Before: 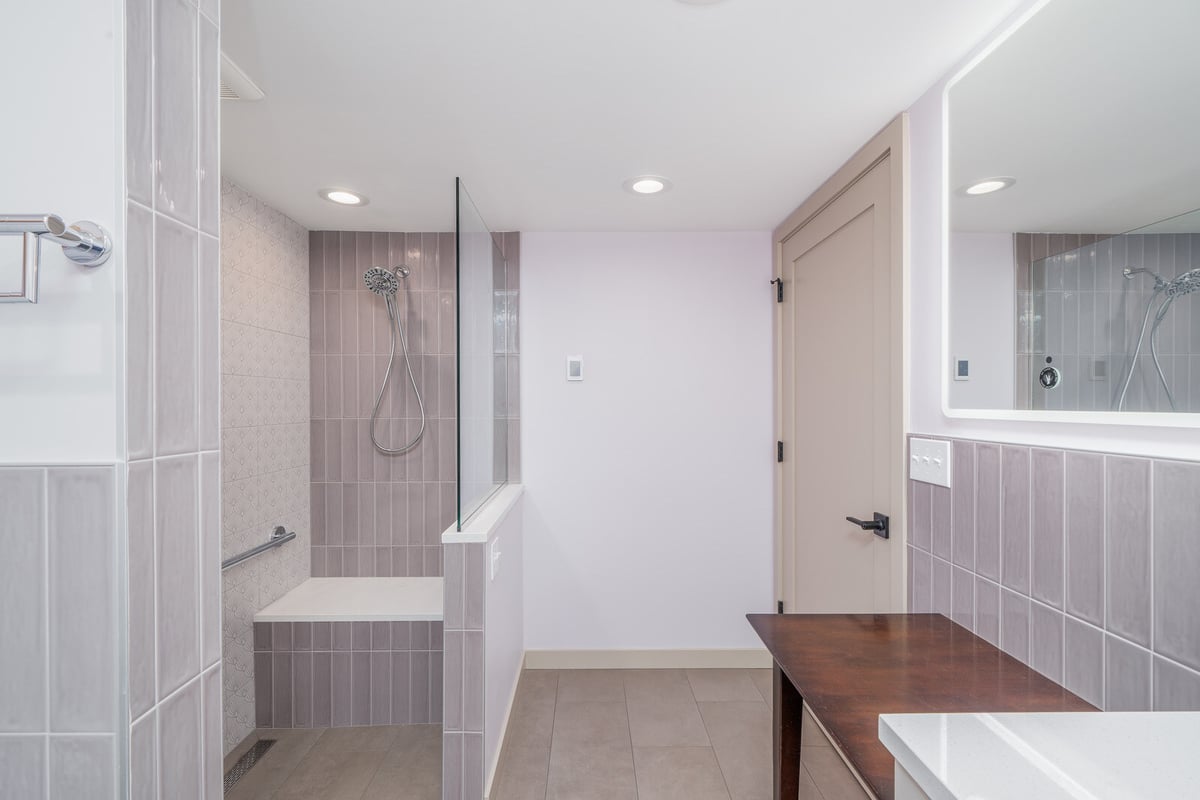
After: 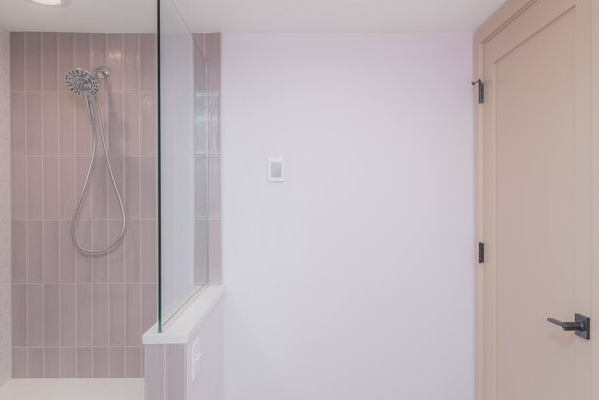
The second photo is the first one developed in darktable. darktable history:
color balance rgb: linear chroma grading › global chroma 15%, perceptual saturation grading › global saturation 30%
contrast equalizer: octaves 7, y [[0.6 ×6], [0.55 ×6], [0 ×6], [0 ×6], [0 ×6]], mix -1
crop: left 25%, top 25%, right 25%, bottom 25%
